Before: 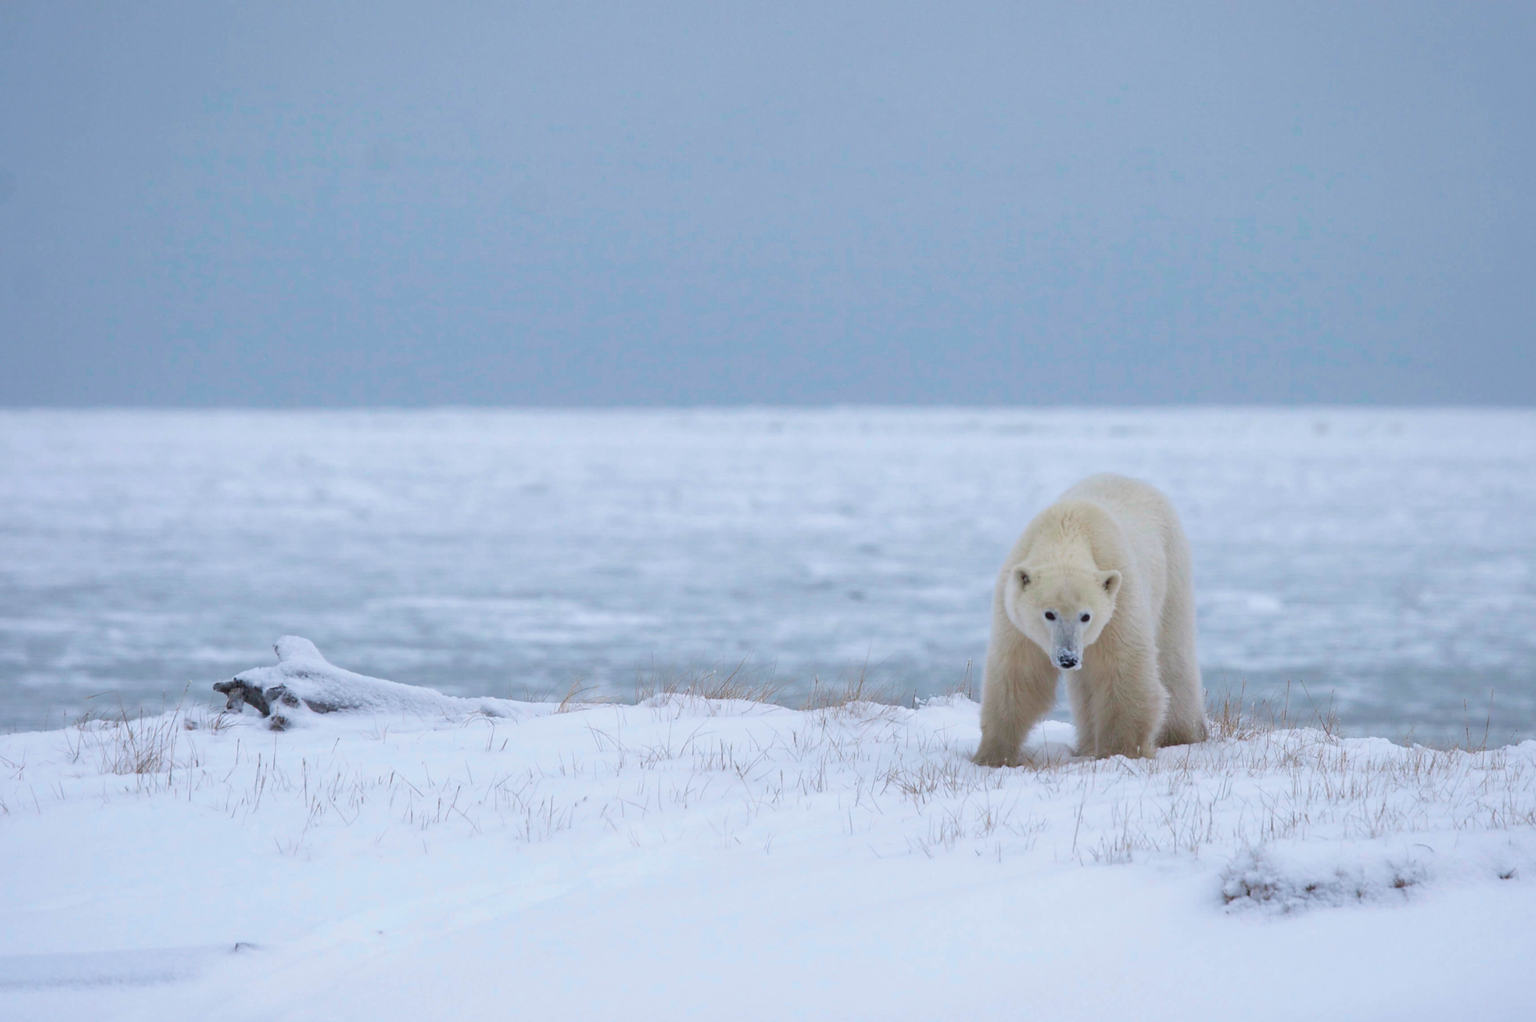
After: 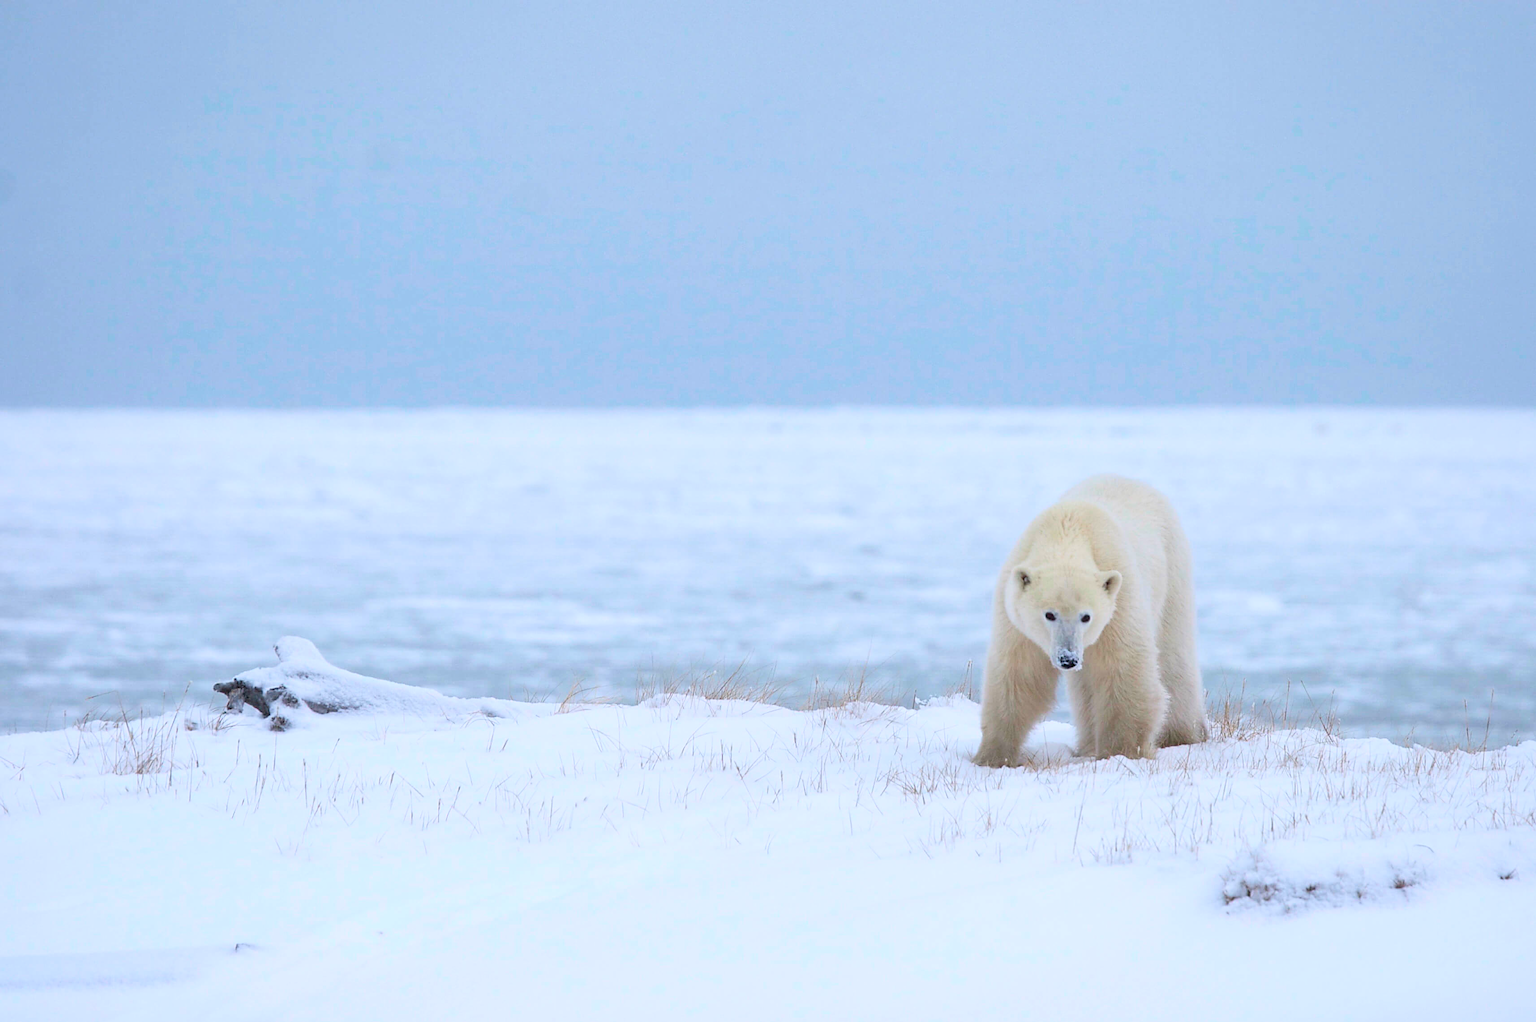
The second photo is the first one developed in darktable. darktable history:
sharpen: on, module defaults
contrast brightness saturation: contrast 0.204, brightness 0.166, saturation 0.228
